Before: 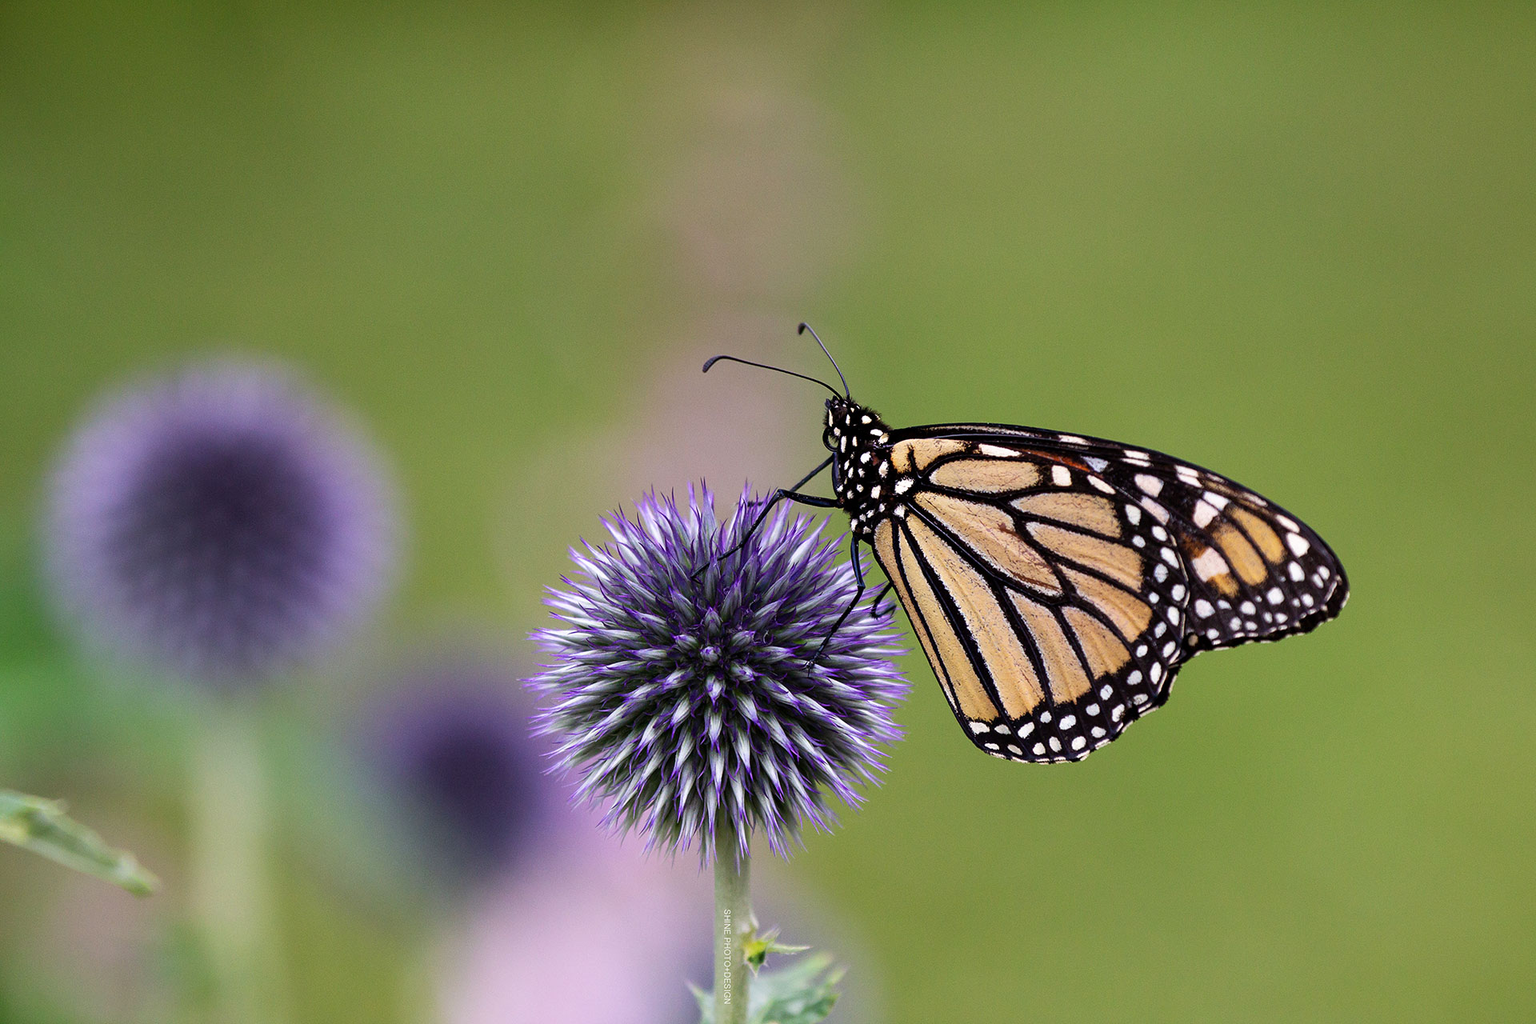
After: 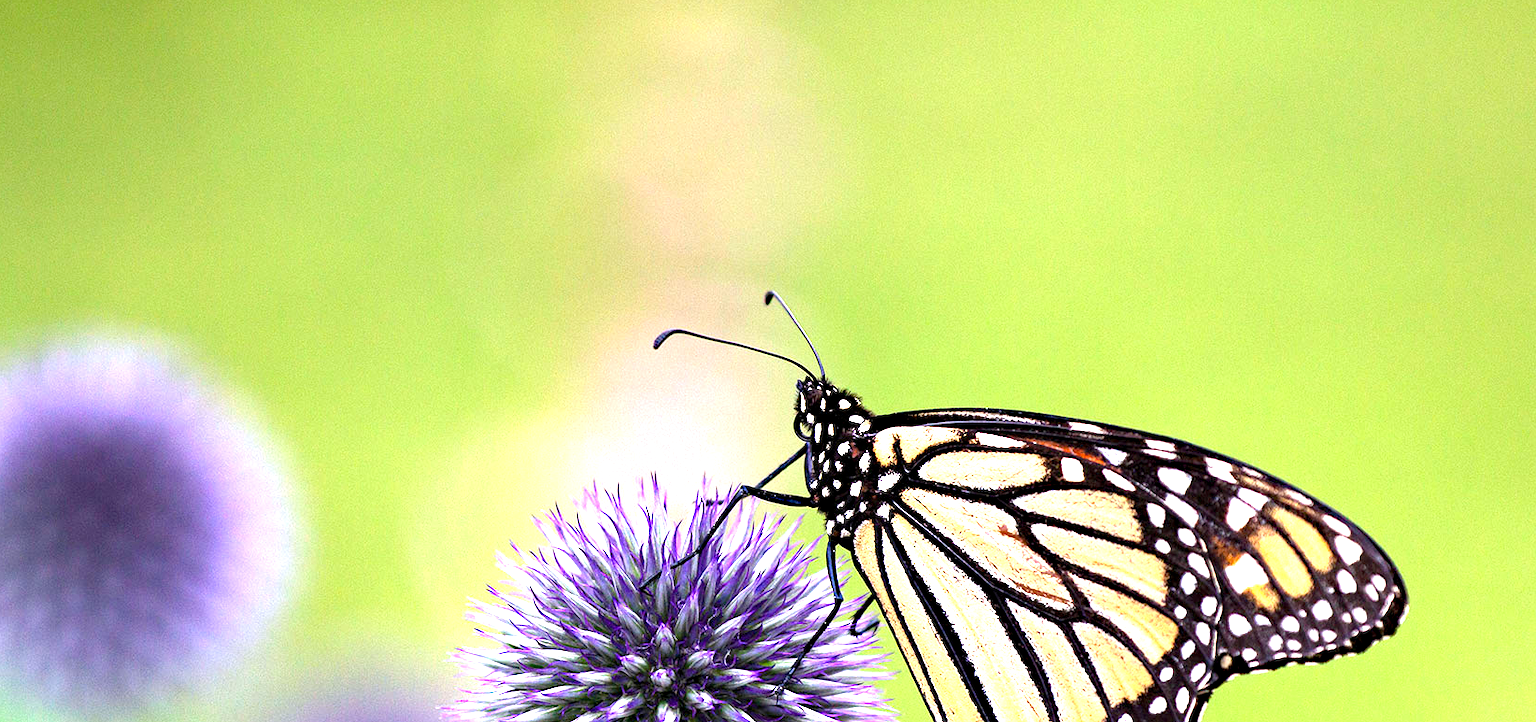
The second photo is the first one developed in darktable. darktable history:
crop and rotate: left 9.345%, top 7.22%, right 4.982%, bottom 32.331%
exposure: black level correction 0.001, exposure 1.822 EV, compensate exposure bias true, compensate highlight preservation false
haze removal: strength 0.29, distance 0.25, compatibility mode true, adaptive false
